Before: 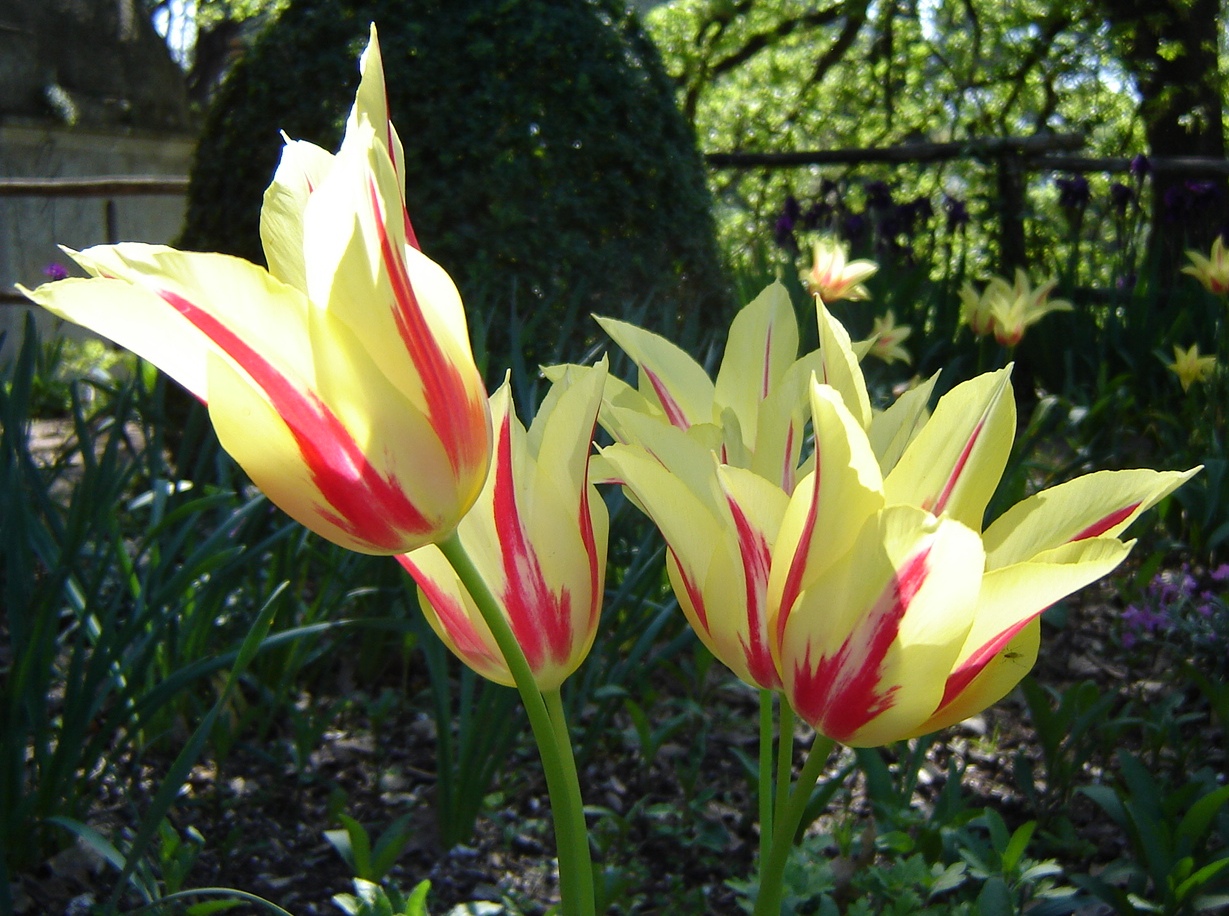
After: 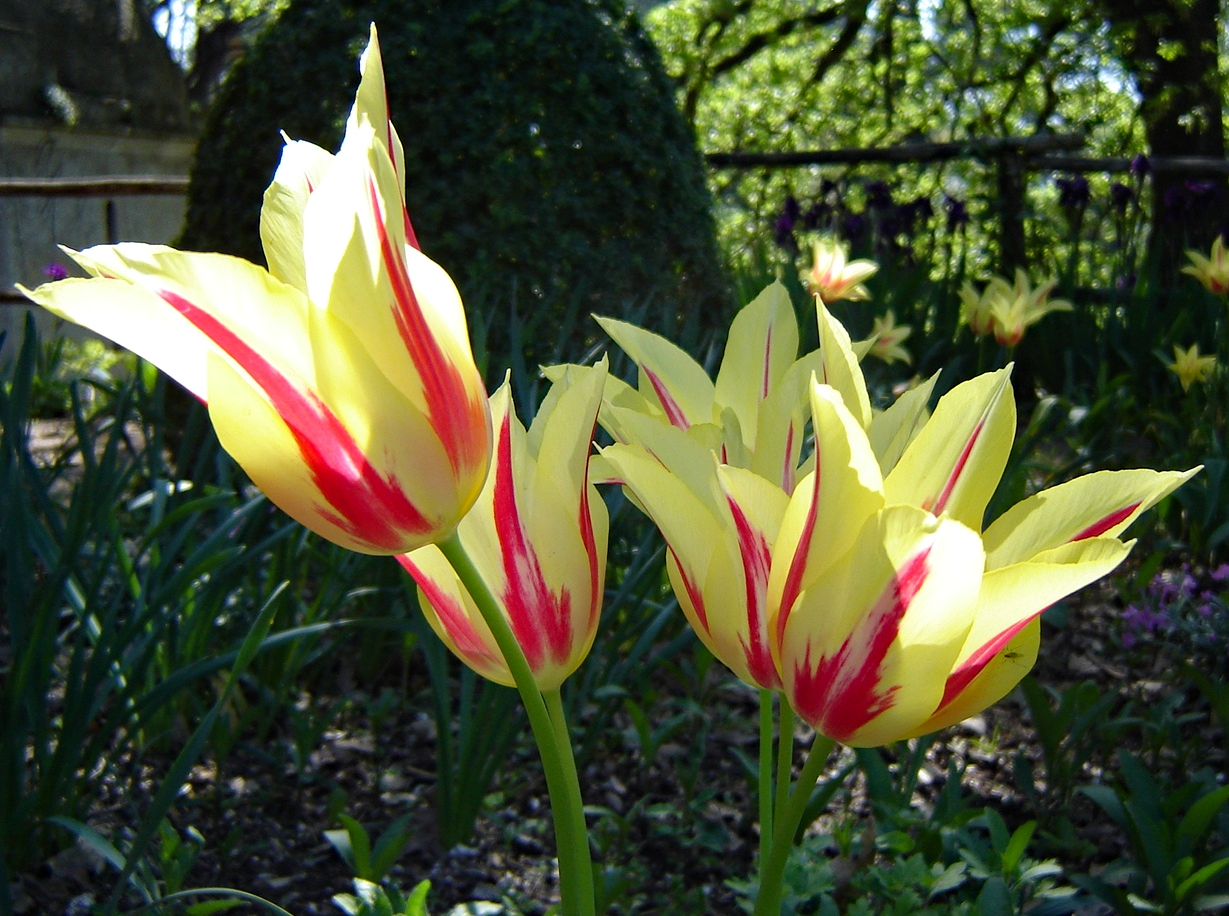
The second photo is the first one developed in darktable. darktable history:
haze removal: strength 0.243, distance 0.245, compatibility mode true, adaptive false
